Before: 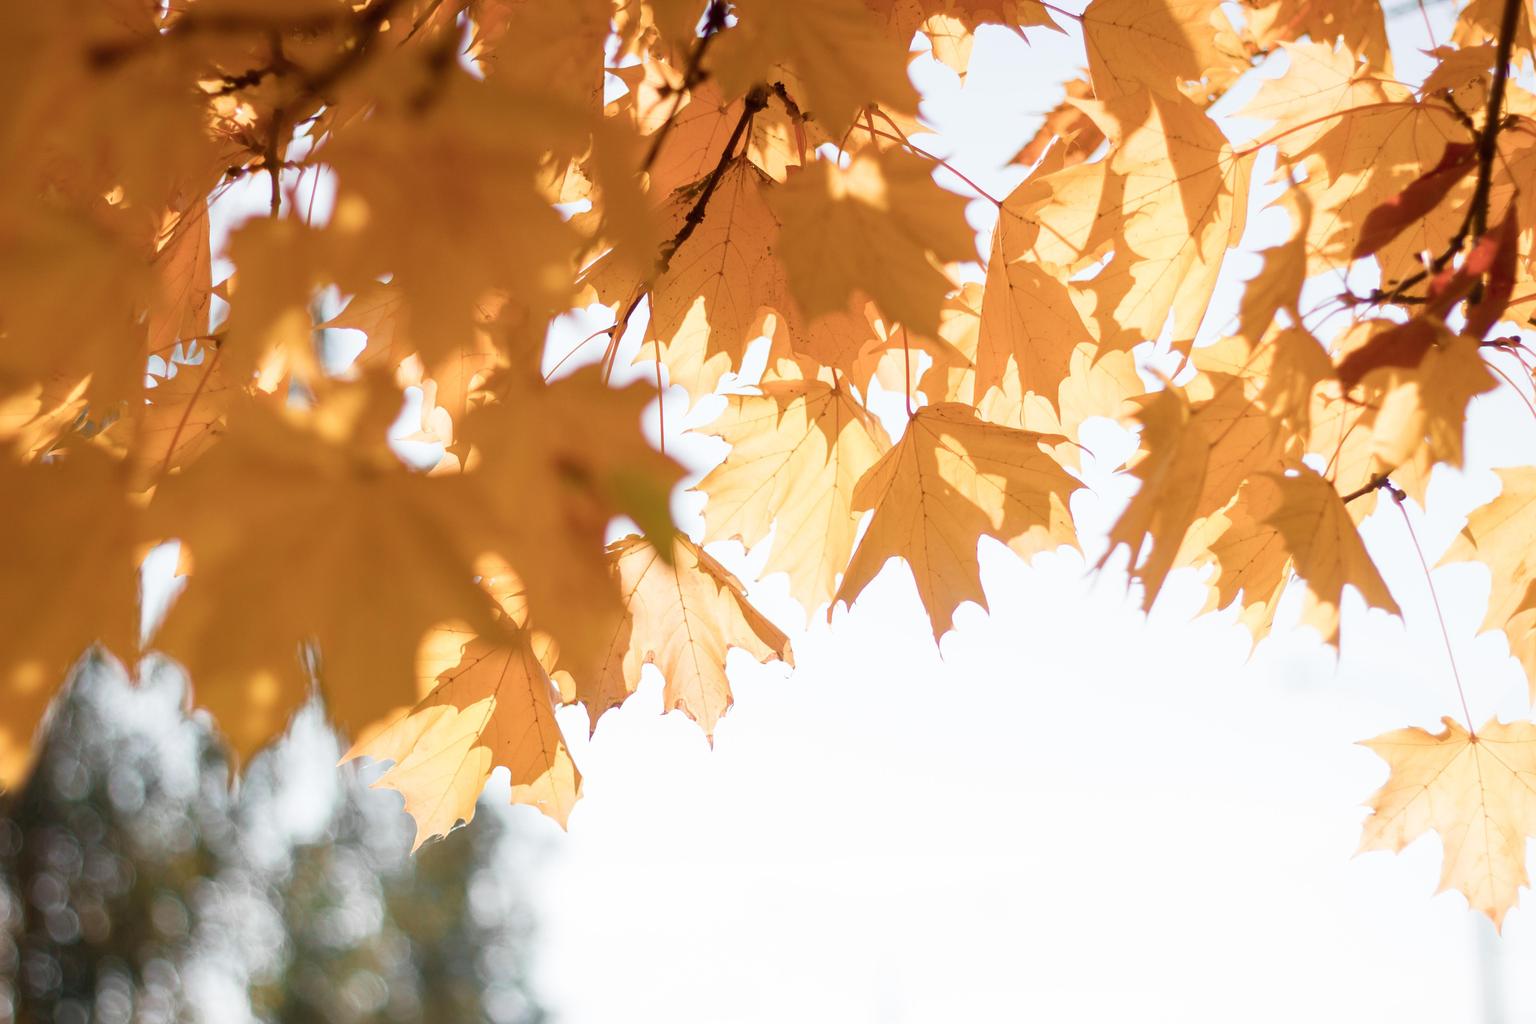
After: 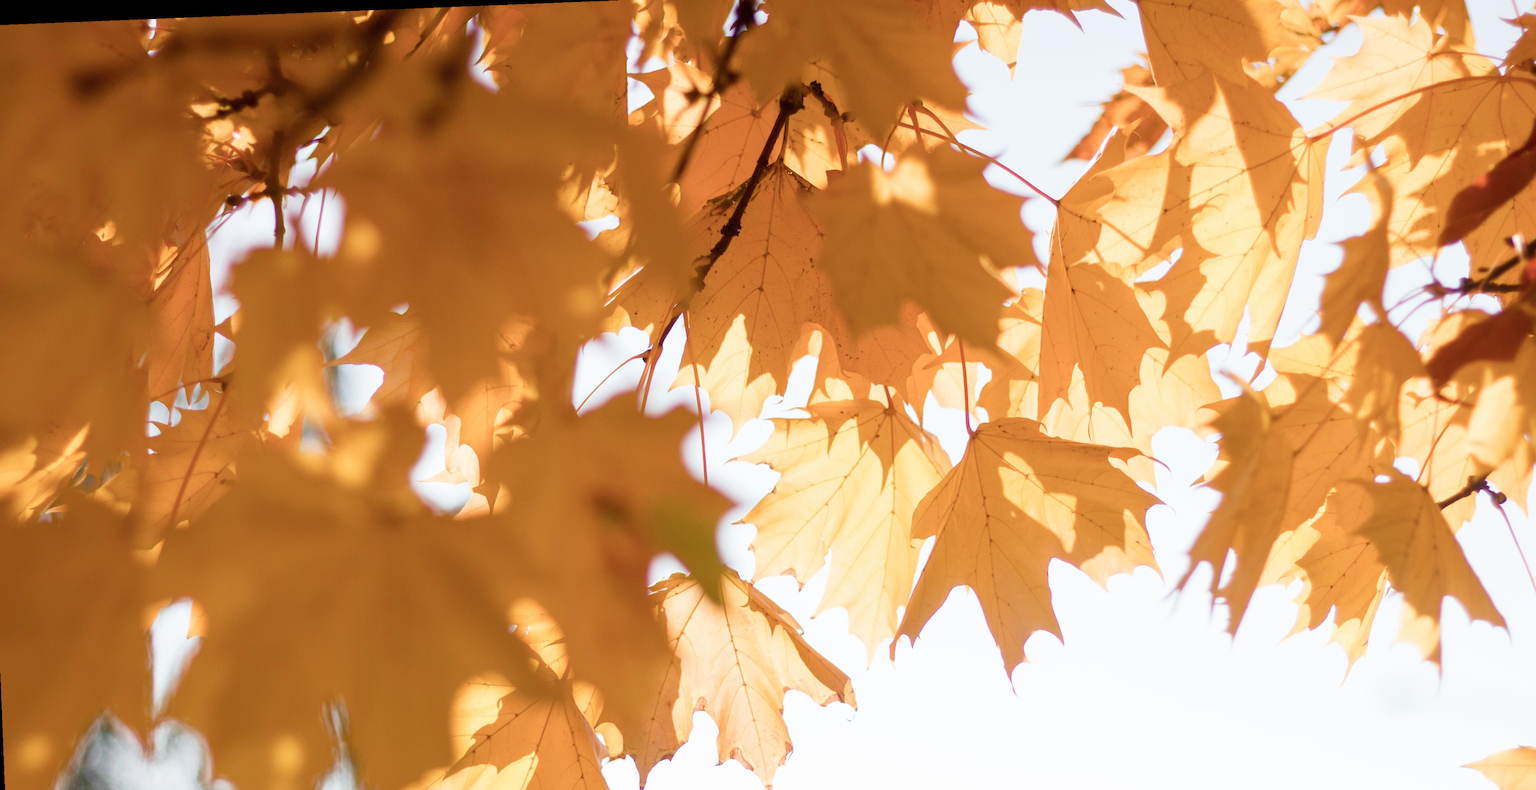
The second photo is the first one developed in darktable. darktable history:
crop: left 1.509%, top 3.452%, right 7.696%, bottom 28.452%
rotate and perspective: rotation -2.29°, automatic cropping off
